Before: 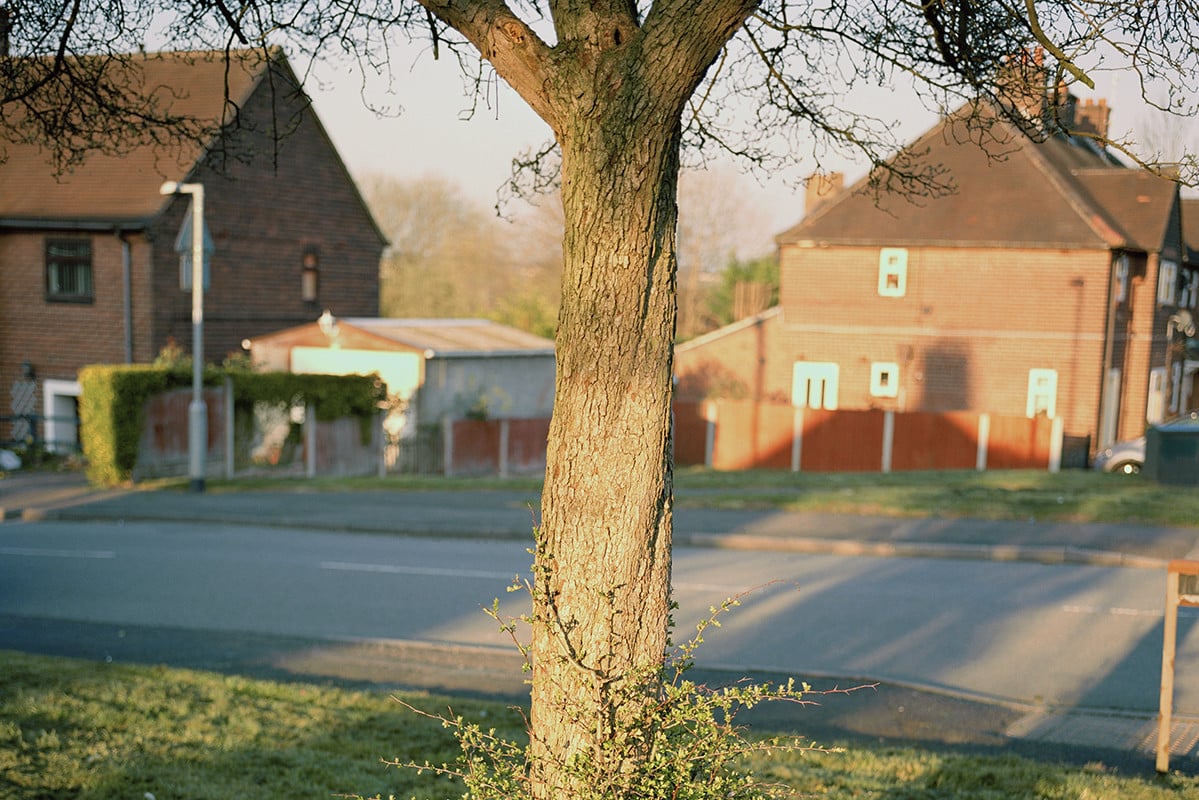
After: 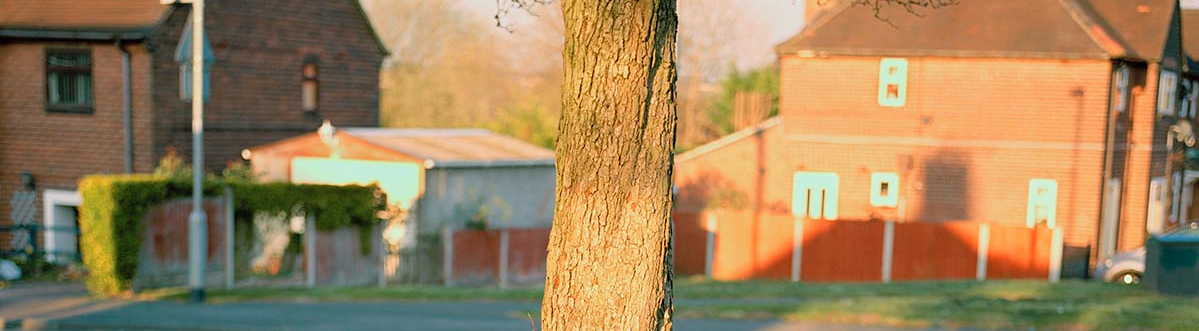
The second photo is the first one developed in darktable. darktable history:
crop and rotate: top 23.852%, bottom 34.772%
contrast brightness saturation: contrast 0.026, brightness 0.067, saturation 0.13
